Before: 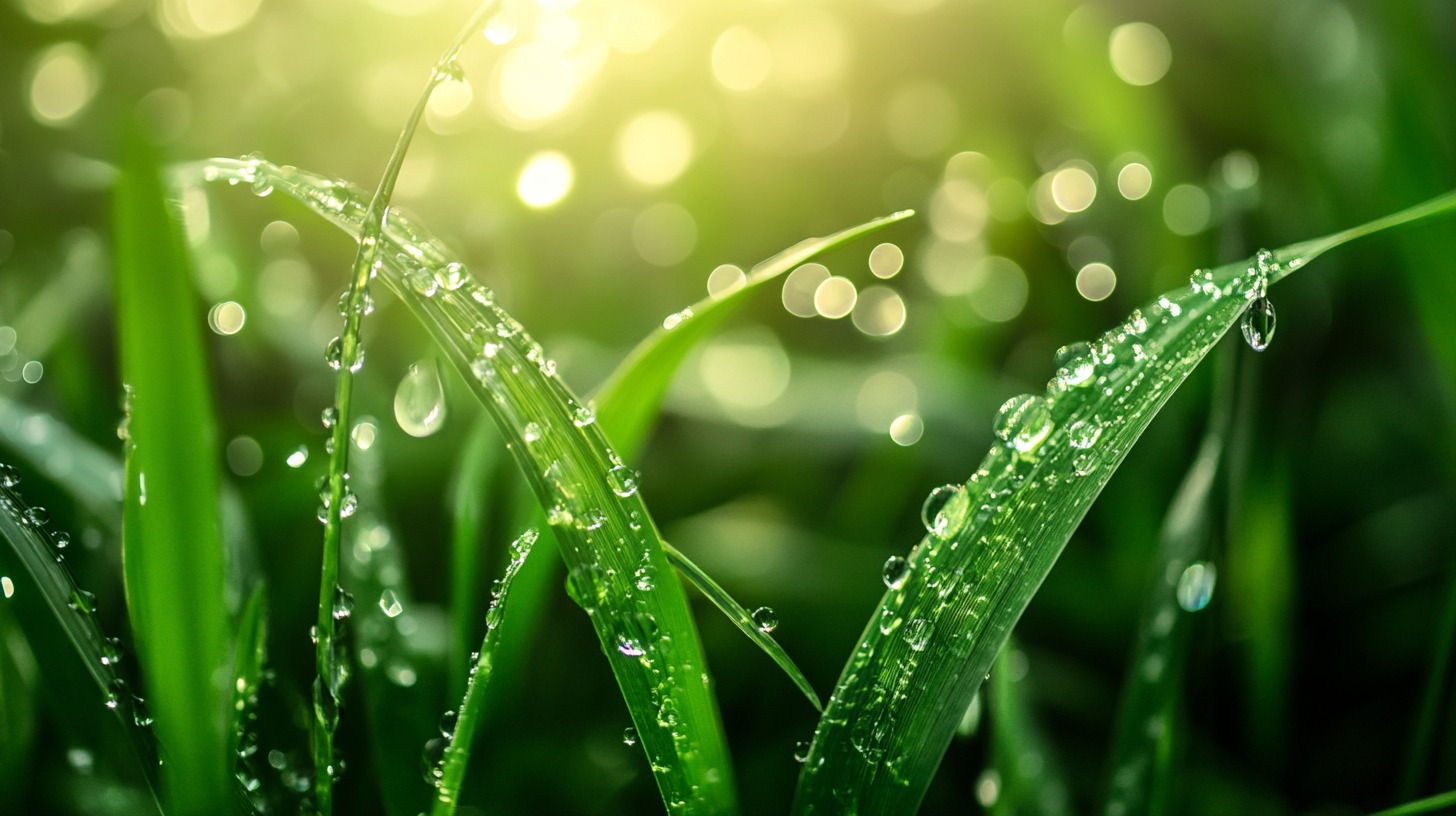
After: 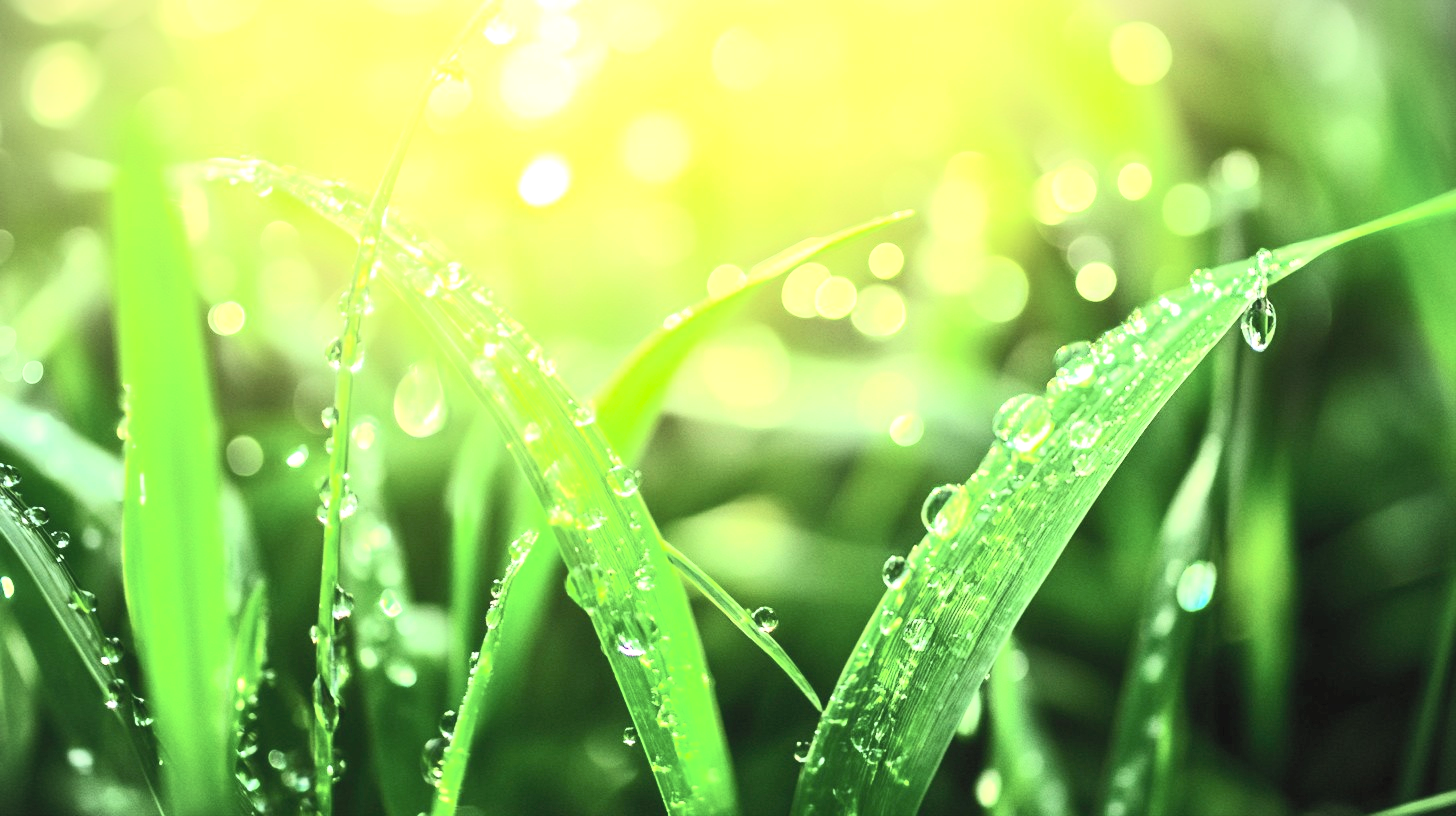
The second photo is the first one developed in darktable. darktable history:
contrast brightness saturation: contrast 0.39, brightness 0.53
vignetting: fall-off start 100%, brightness -0.282, width/height ratio 1.31
exposure: black level correction 0, exposure 1.2 EV, compensate exposure bias true, compensate highlight preservation false
